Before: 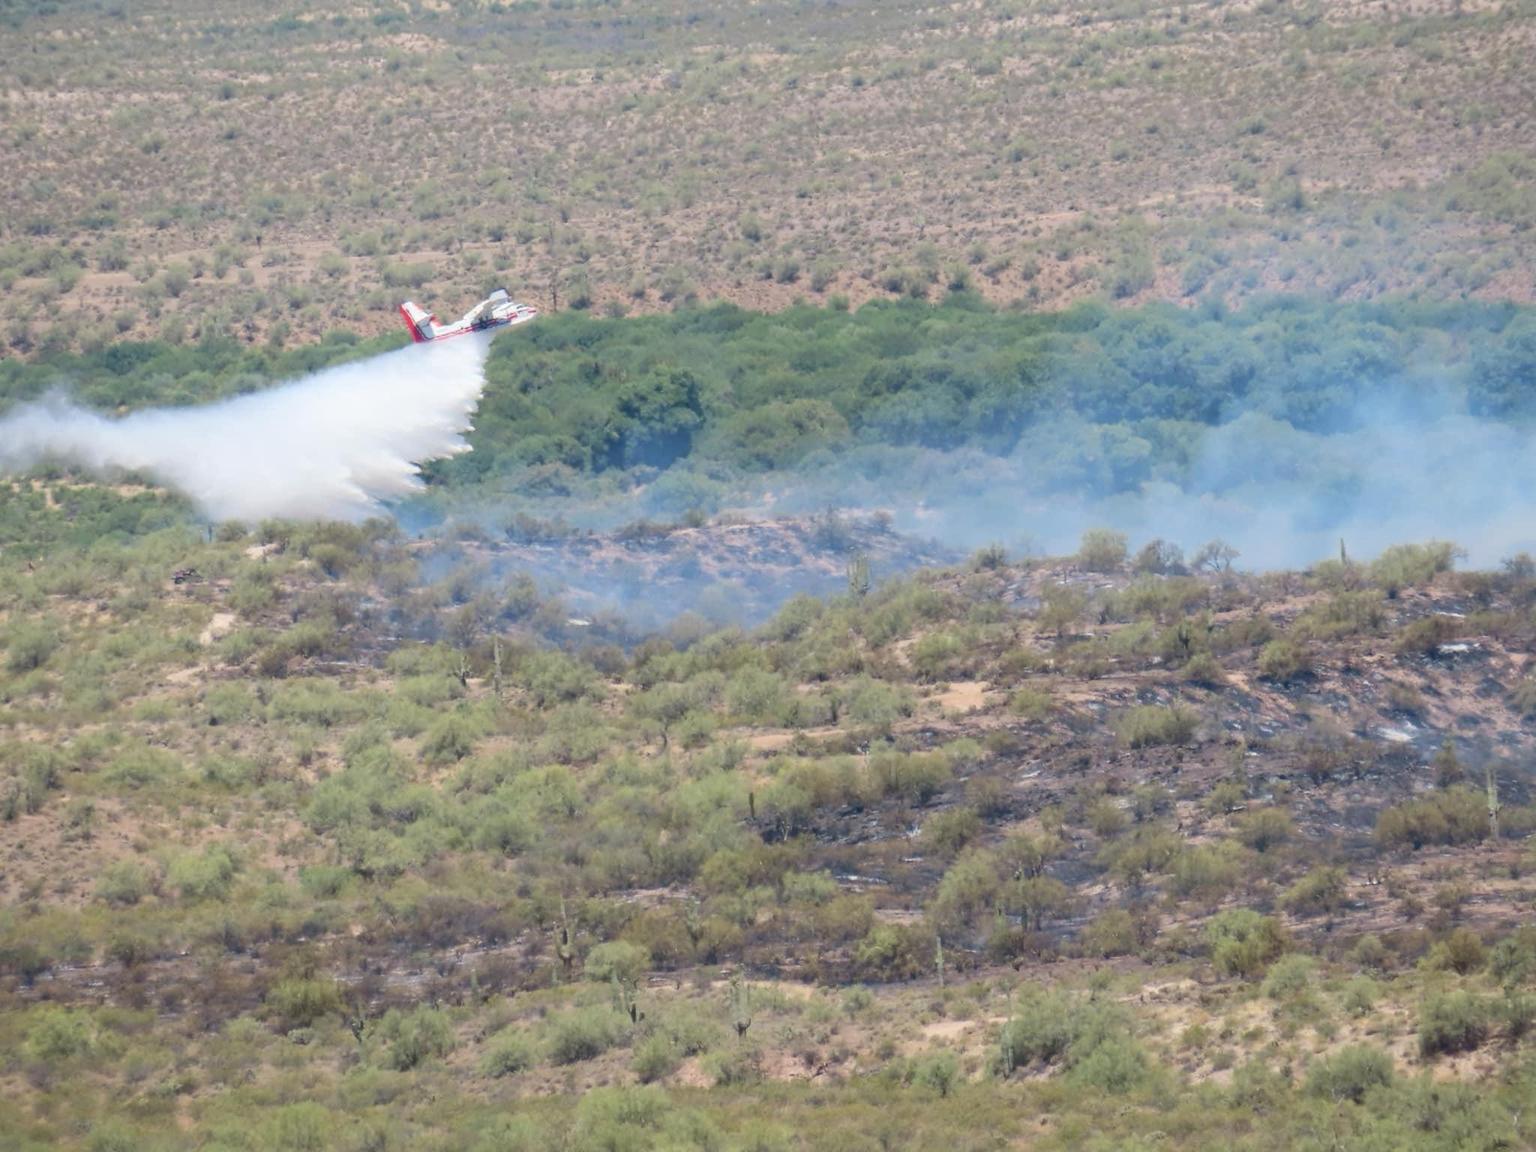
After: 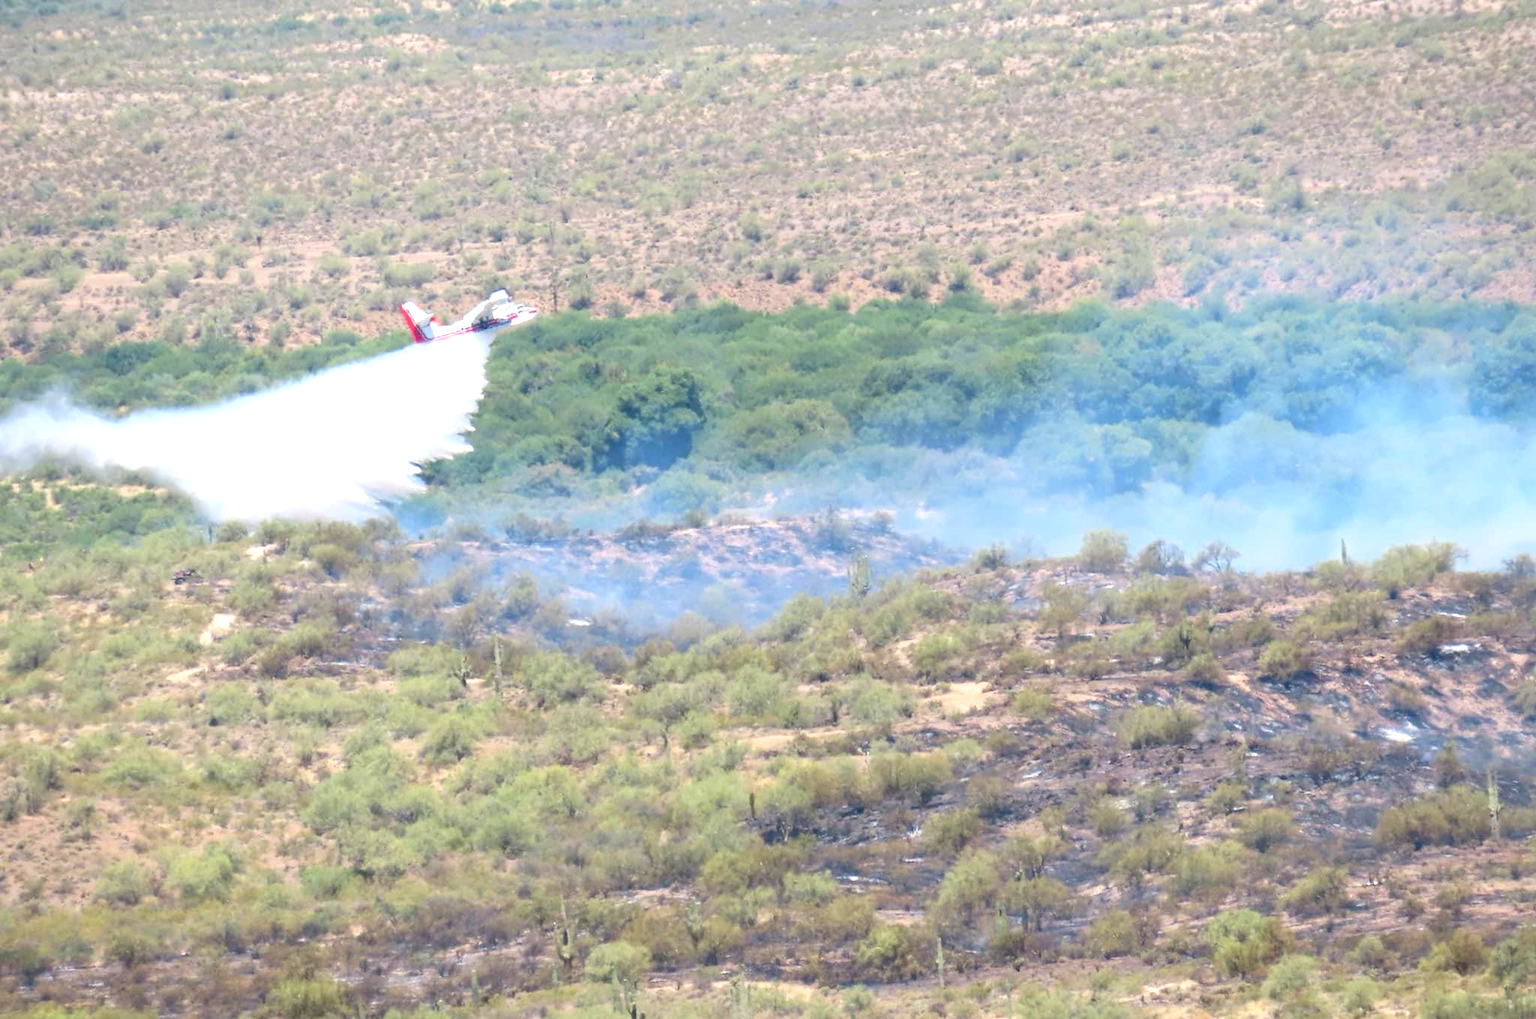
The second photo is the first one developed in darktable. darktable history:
contrast brightness saturation: saturation 0.13
crop and rotate: top 0%, bottom 11.49%
exposure: black level correction 0, exposure 0.7 EV, compensate exposure bias true, compensate highlight preservation false
